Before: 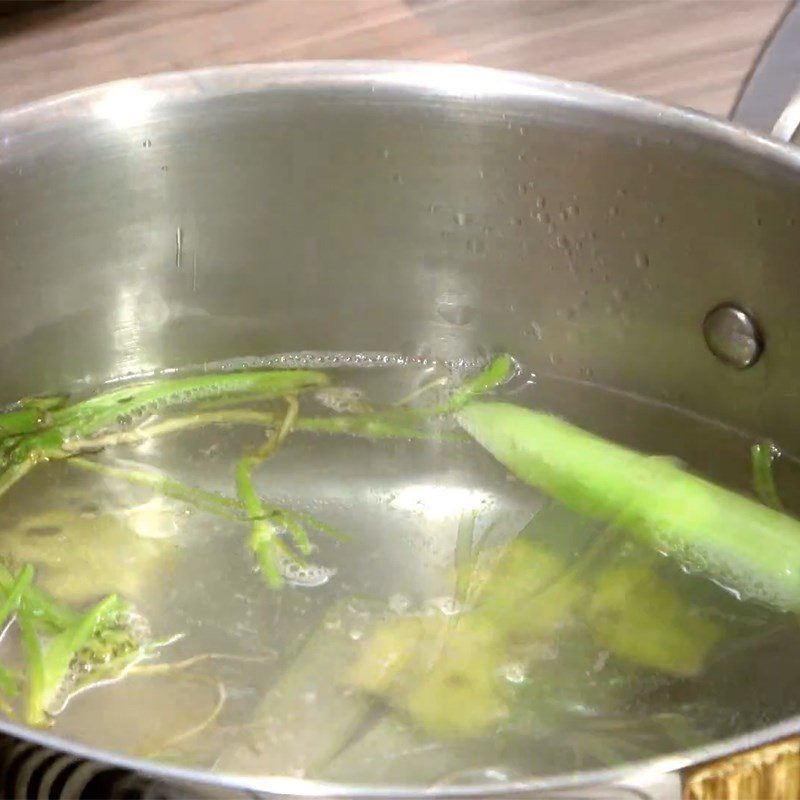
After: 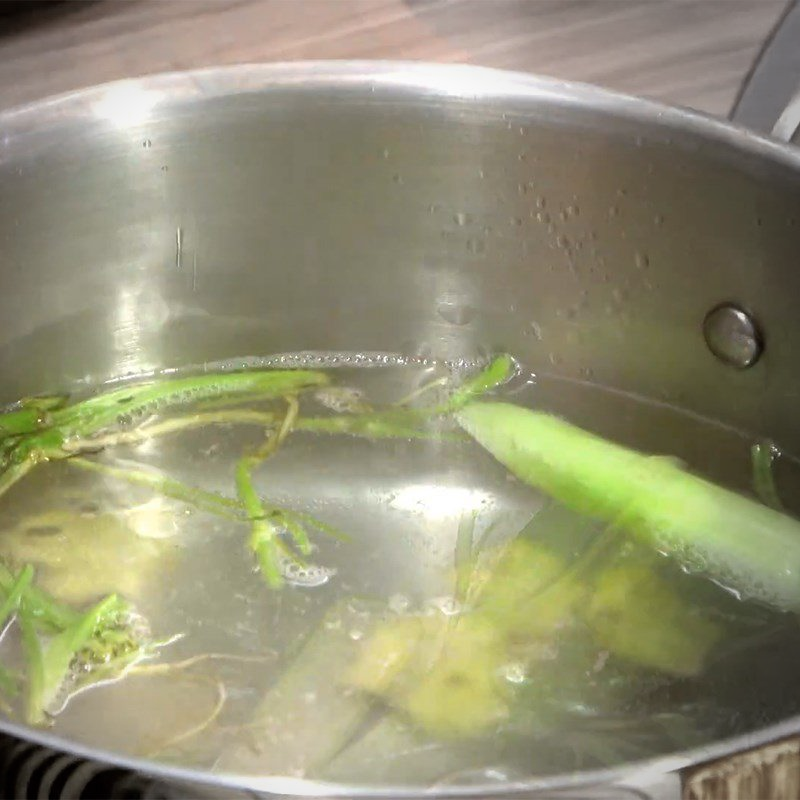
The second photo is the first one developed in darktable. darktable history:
vignetting: center (-0.147, 0.018), automatic ratio true
